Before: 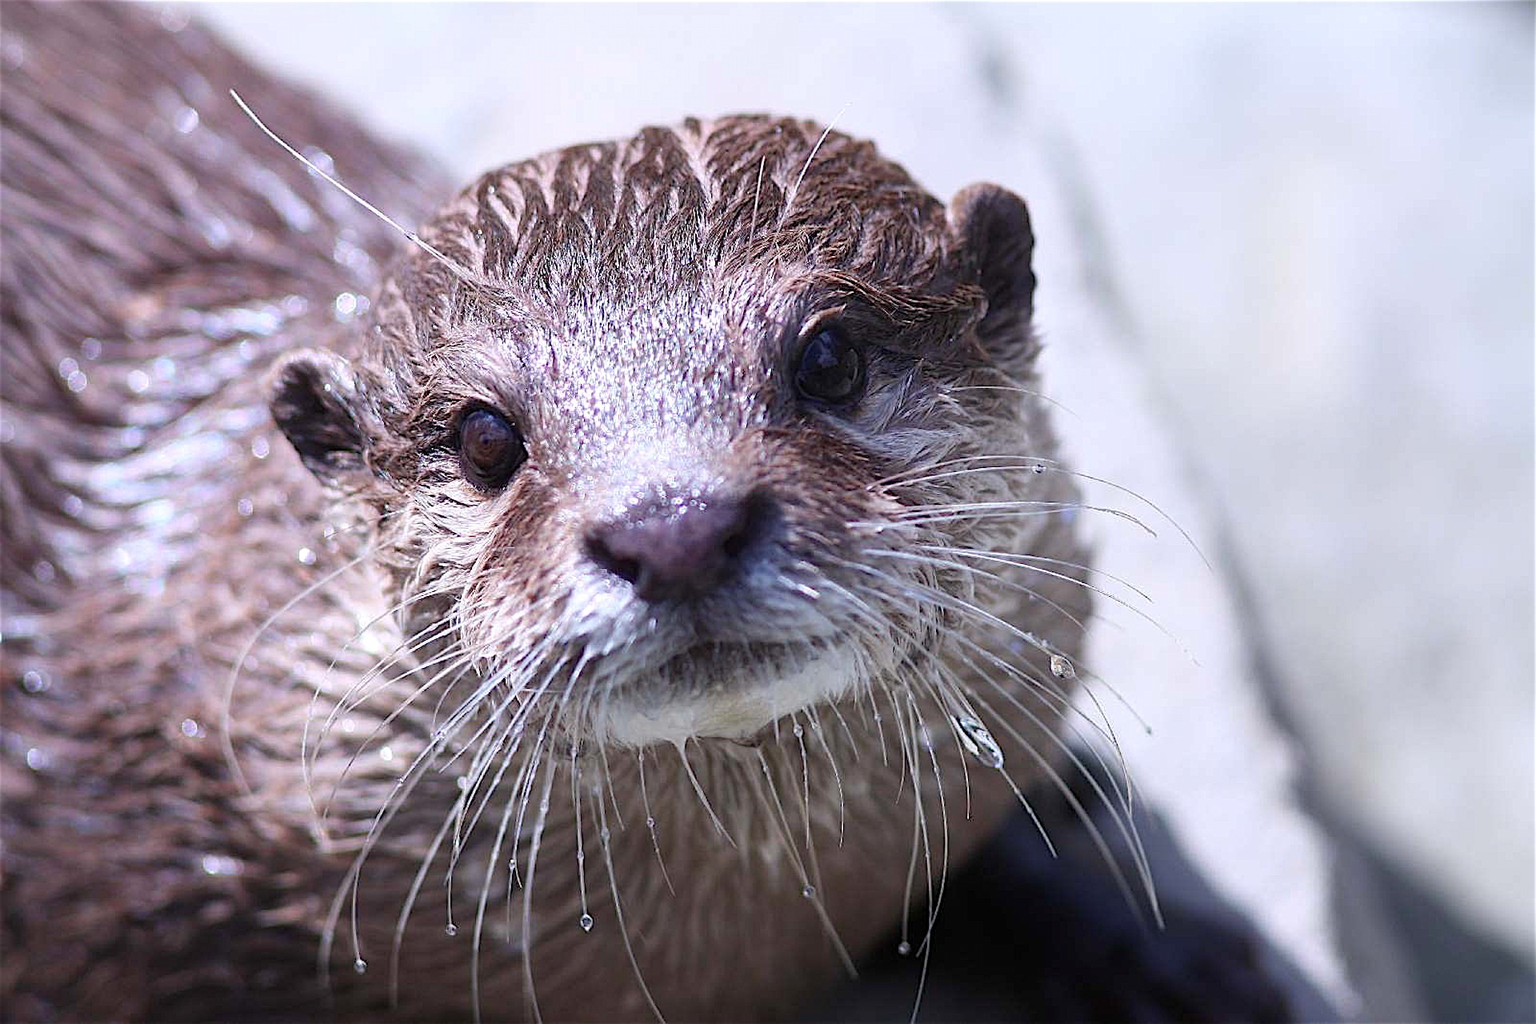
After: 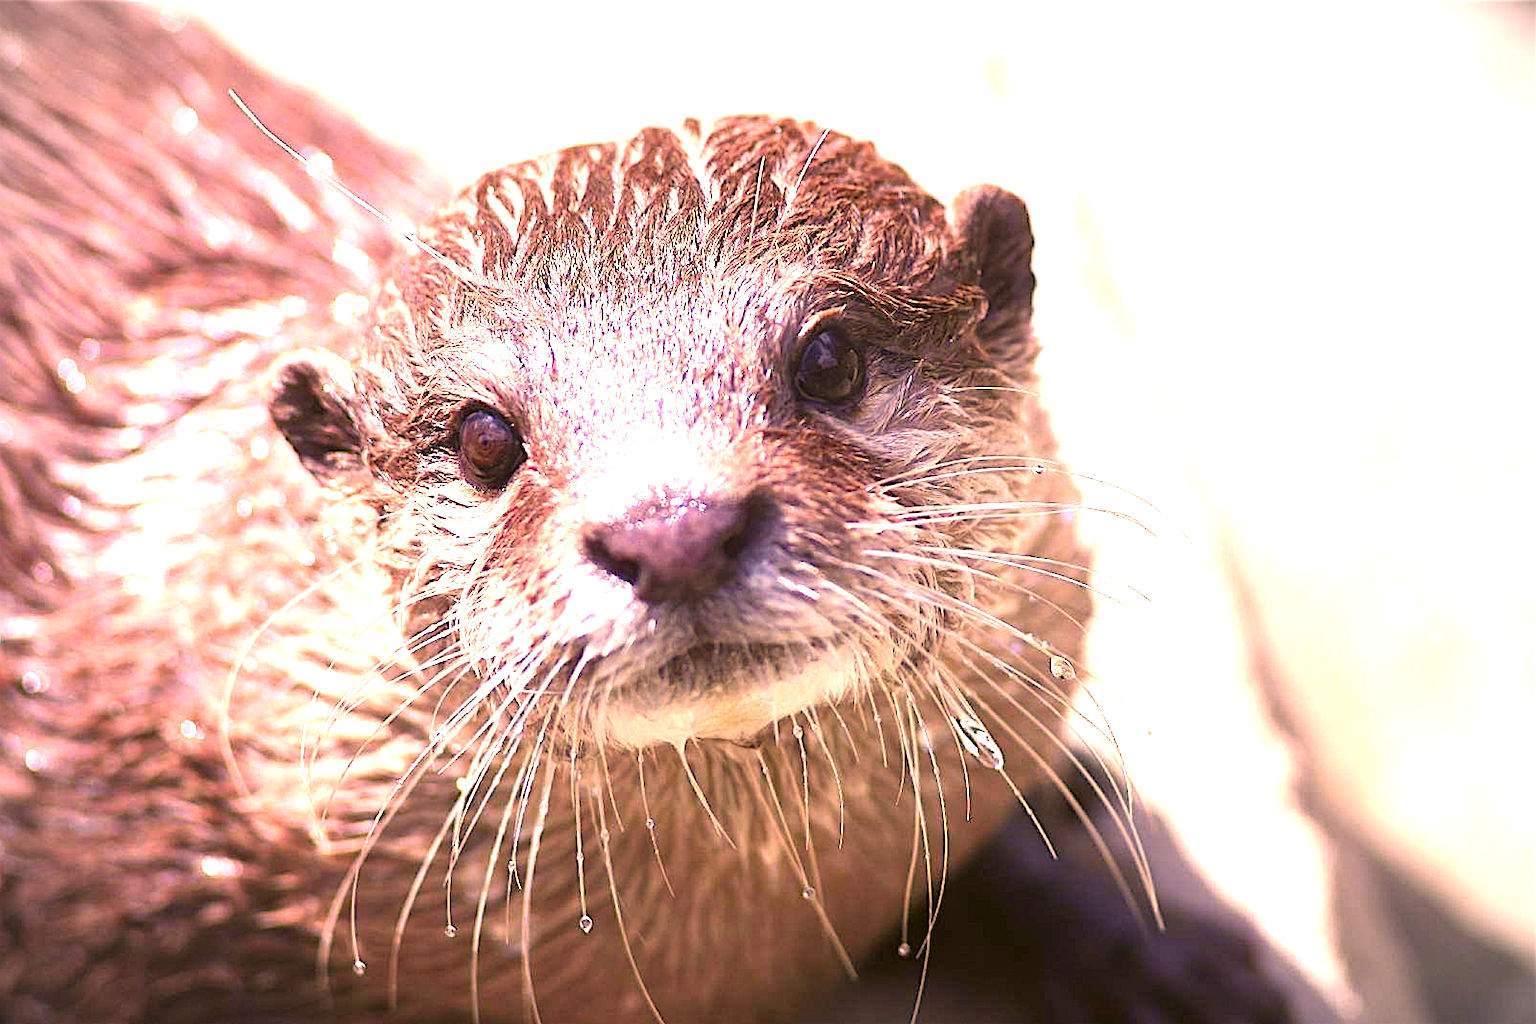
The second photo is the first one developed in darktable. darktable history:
crop and rotate: left 0.129%, bottom 0.012%
exposure: black level correction -0.002, exposure 1.34 EV, compensate highlight preservation false
color zones: curves: ch1 [(0.239, 0.552) (0.75, 0.5)]; ch2 [(0.25, 0.462) (0.749, 0.457)]
vignetting: fall-off start 100.65%, width/height ratio 1.308
color correction: highlights a* 18.19, highlights b* 35.39, shadows a* 1.62, shadows b* 6.65, saturation 1.01
